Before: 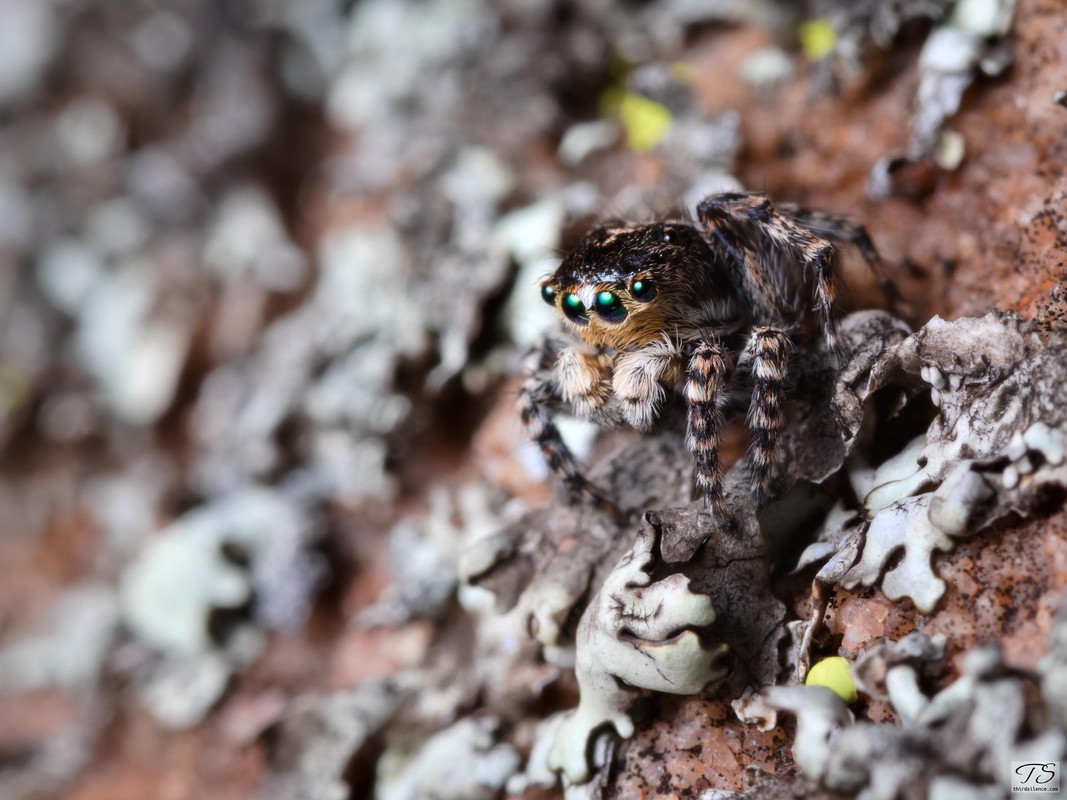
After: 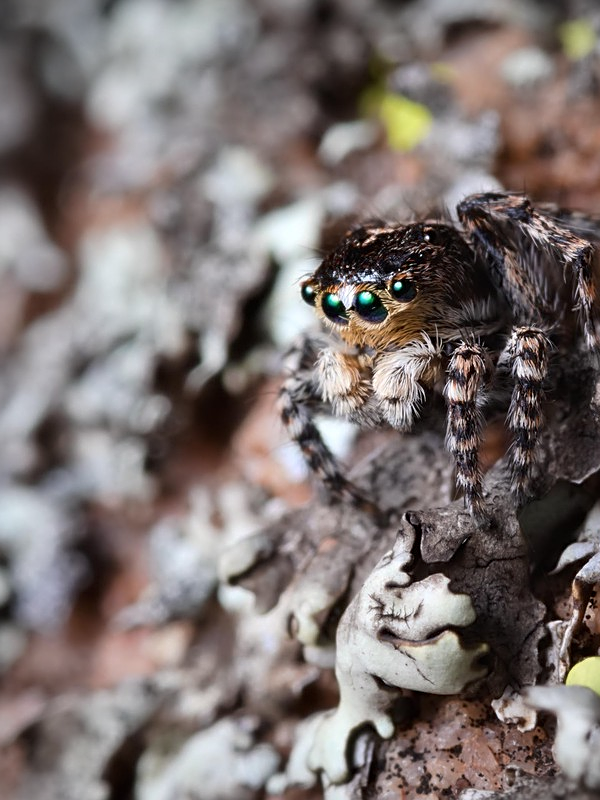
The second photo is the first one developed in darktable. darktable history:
vignetting: brightness -0.167
shadows and highlights: shadows 20.91, highlights -82.73, soften with gaussian
sharpen: on, module defaults
crop and rotate: left 22.516%, right 21.234%
